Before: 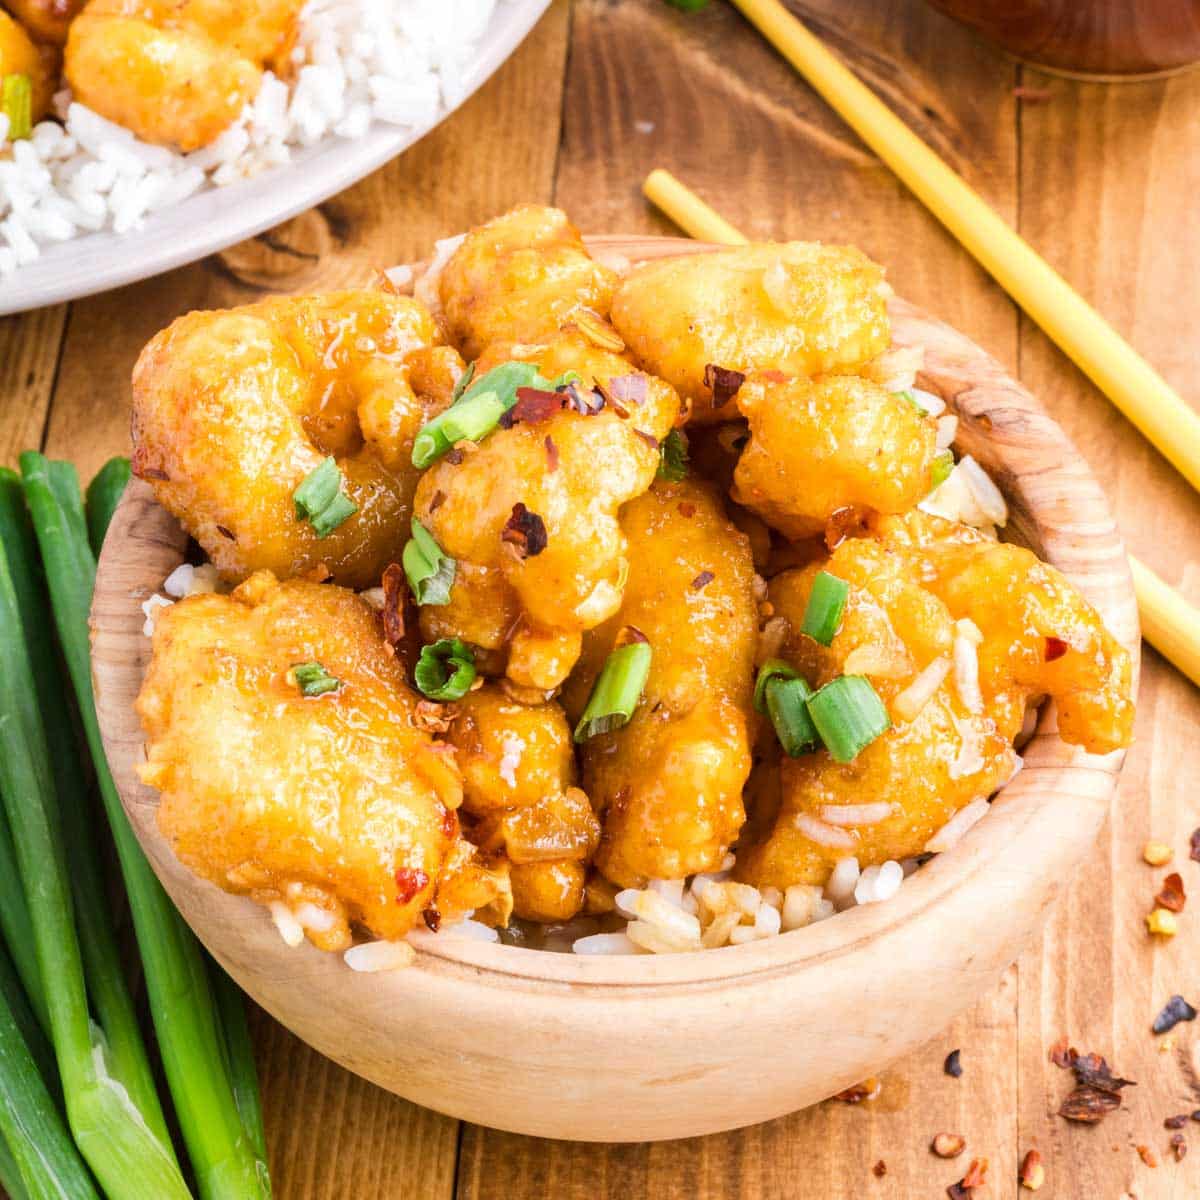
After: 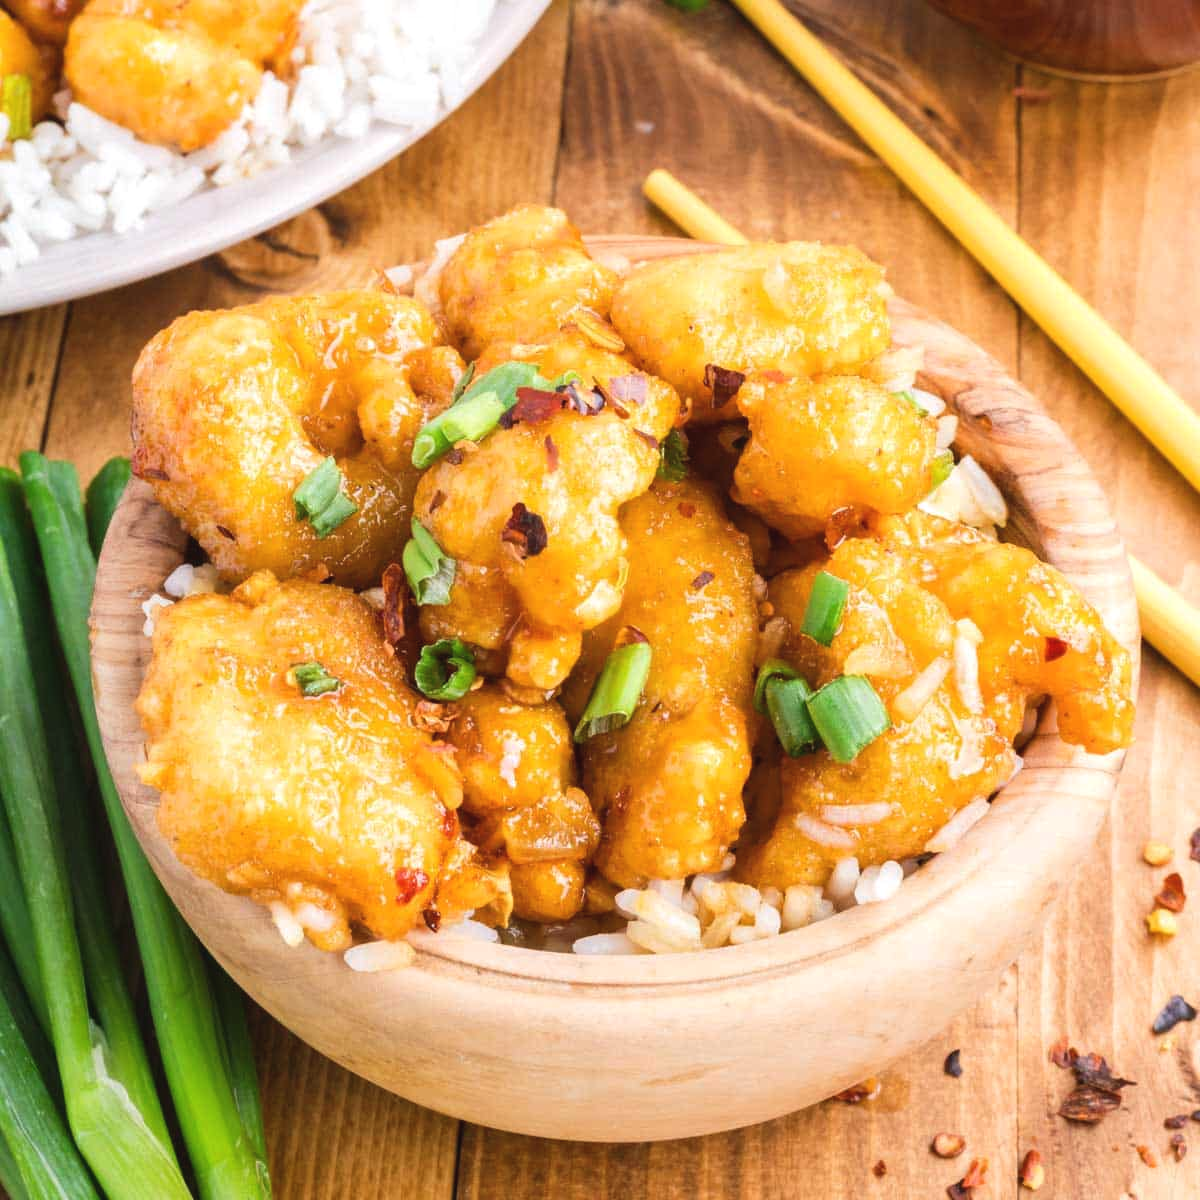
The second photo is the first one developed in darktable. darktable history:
exposure: black level correction -0.004, exposure 0.041 EV, compensate highlight preservation false
